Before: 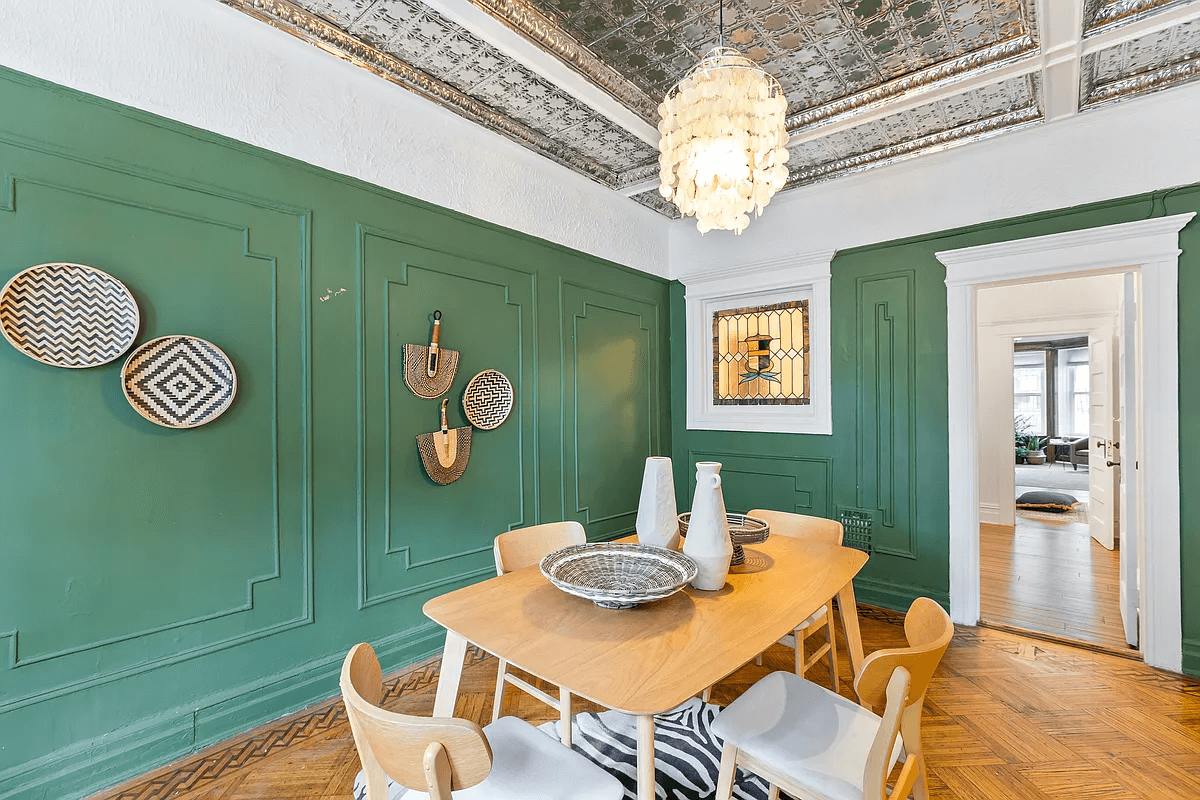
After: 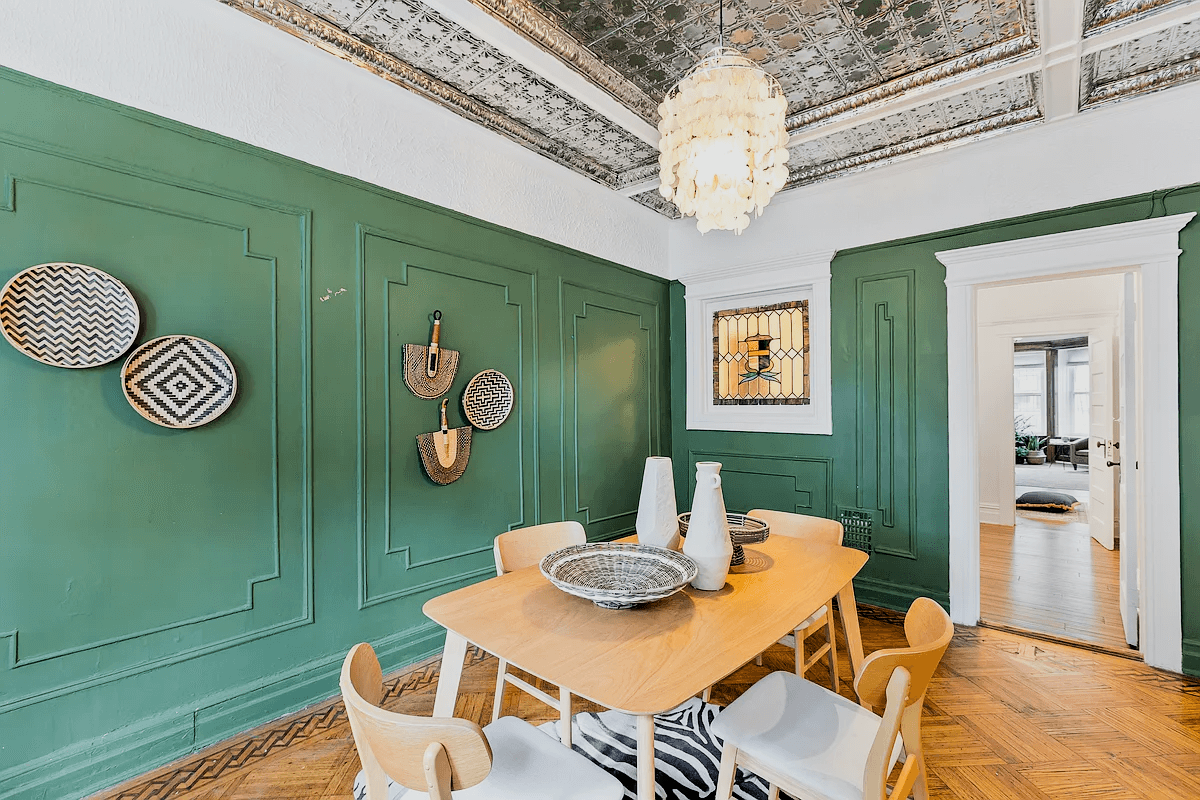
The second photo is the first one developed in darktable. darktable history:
filmic rgb: black relative exposure -5.01 EV, white relative exposure 3.97 EV, hardness 2.89, contrast 1.299, highlights saturation mix -29.71%
